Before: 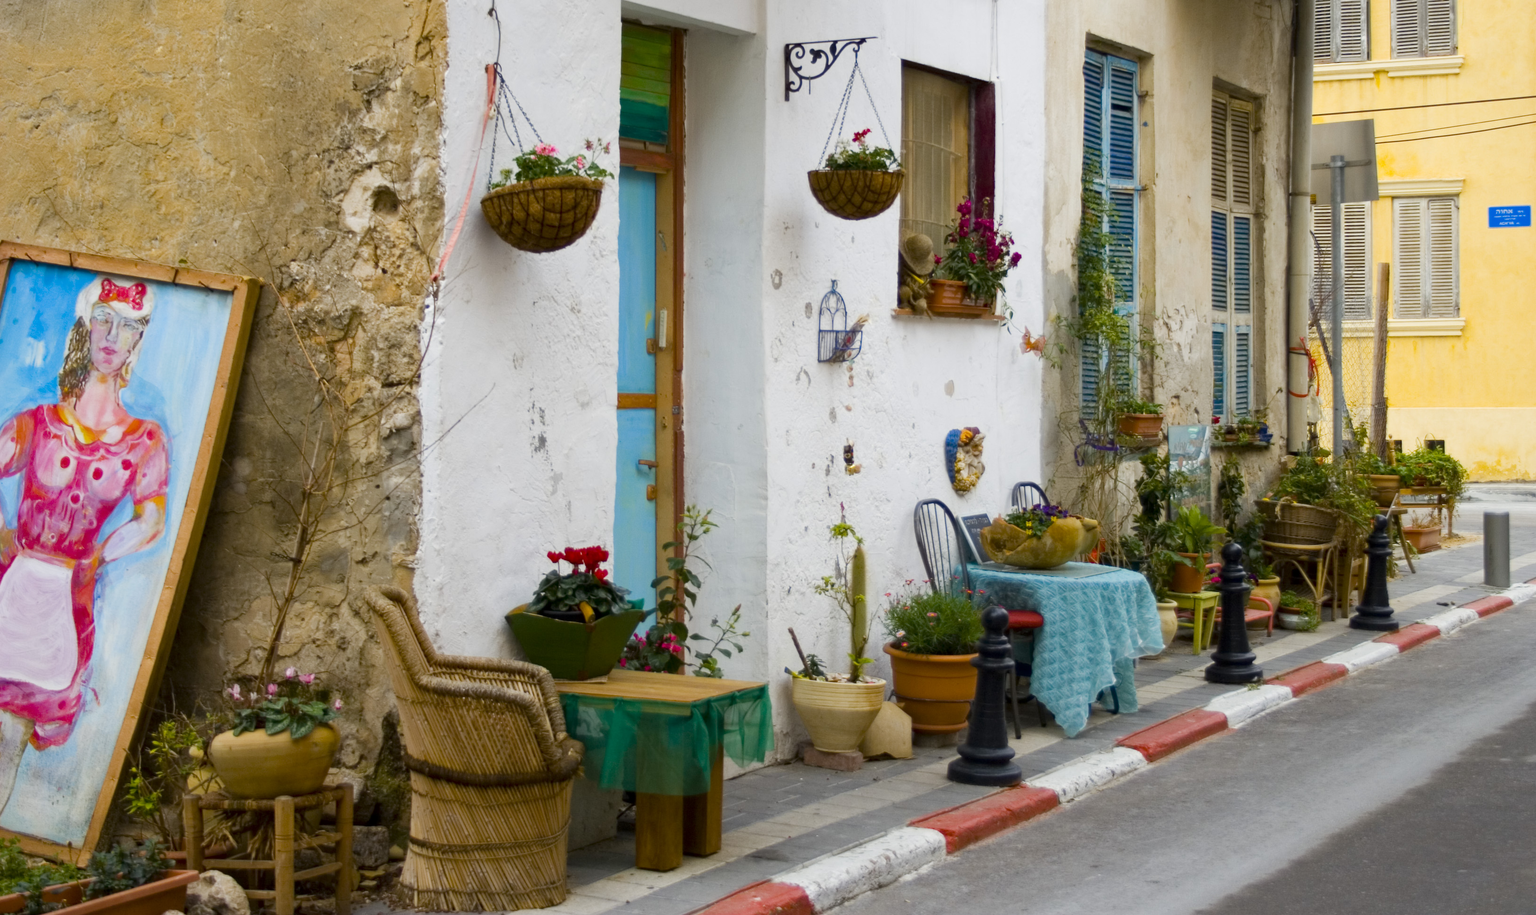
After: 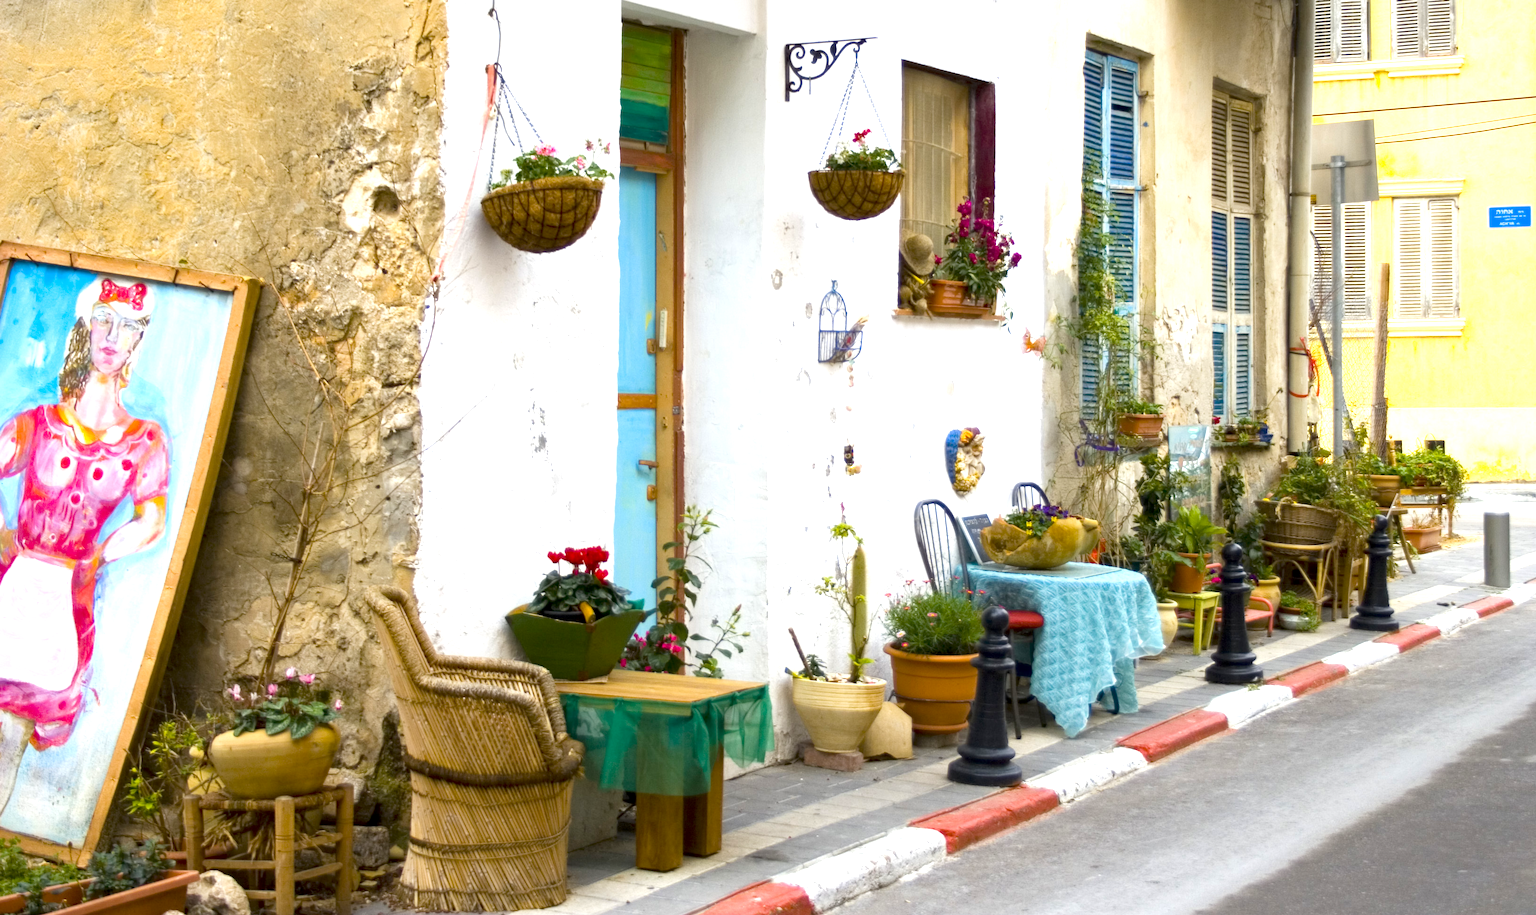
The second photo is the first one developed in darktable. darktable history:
exposure: black level correction 0.001, exposure 1.045 EV, compensate highlight preservation false
tone equalizer: on, module defaults
